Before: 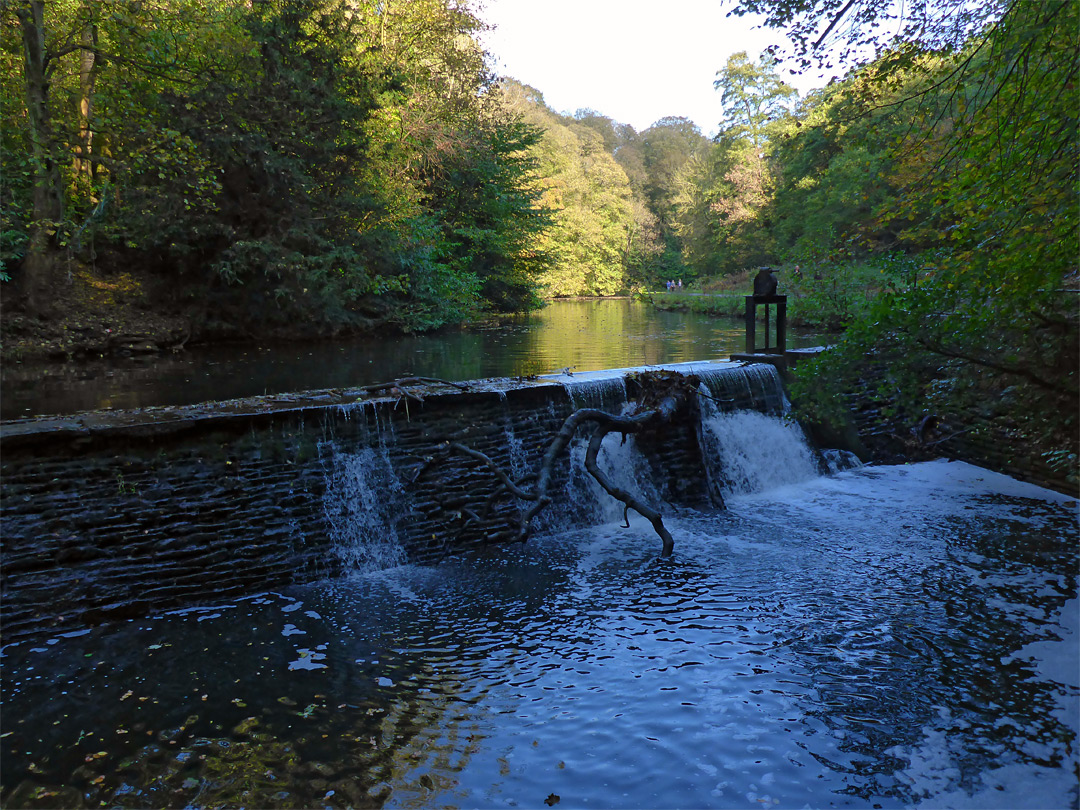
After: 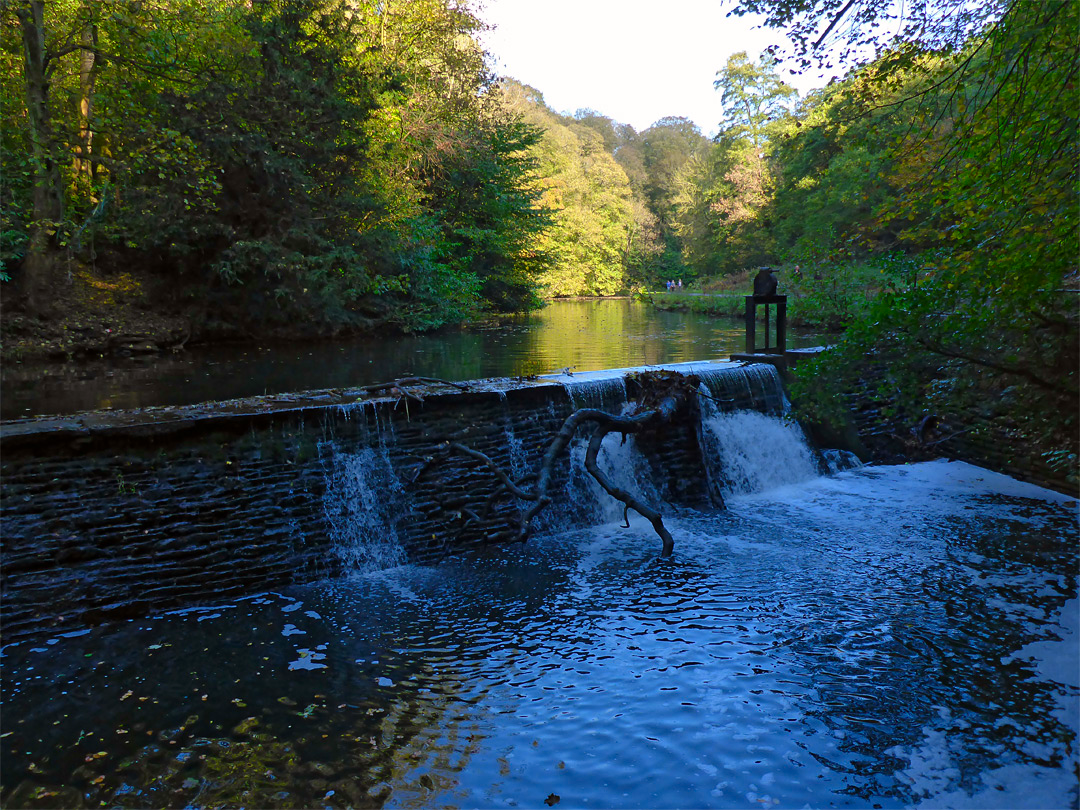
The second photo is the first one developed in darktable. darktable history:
contrast brightness saturation: contrast 0.081, saturation 0.204
